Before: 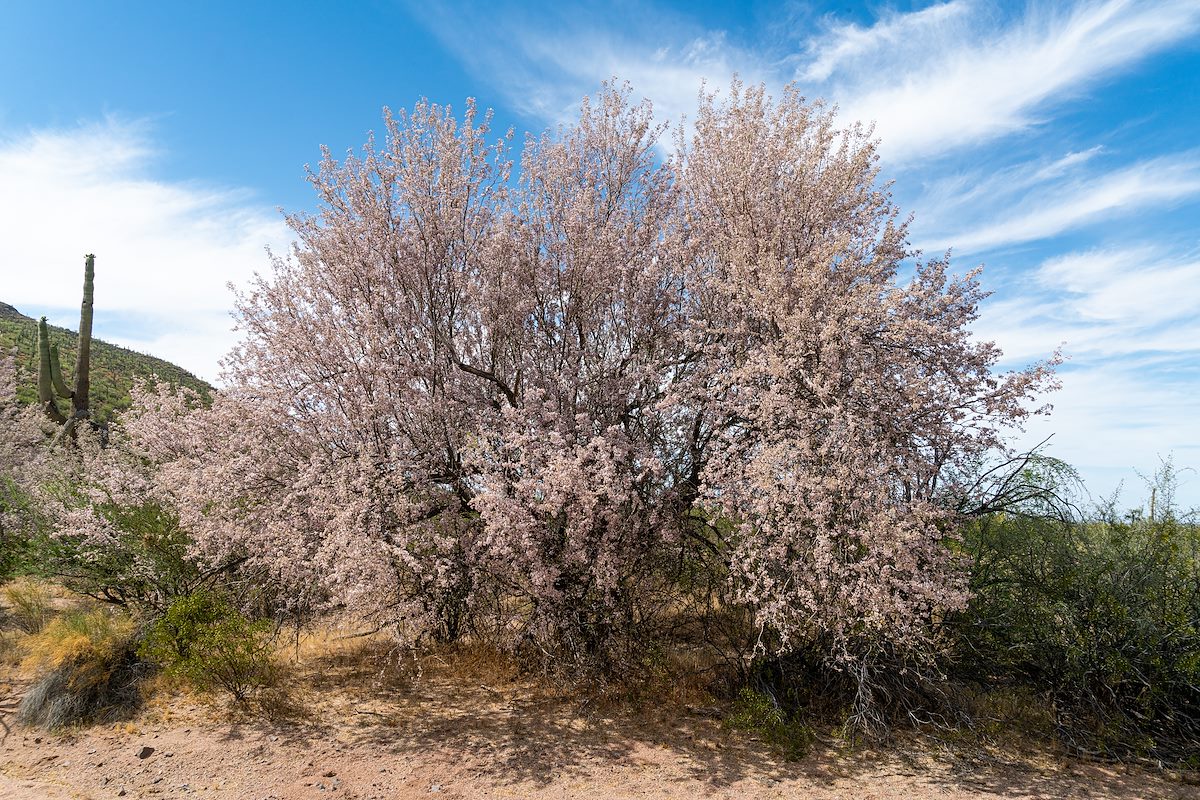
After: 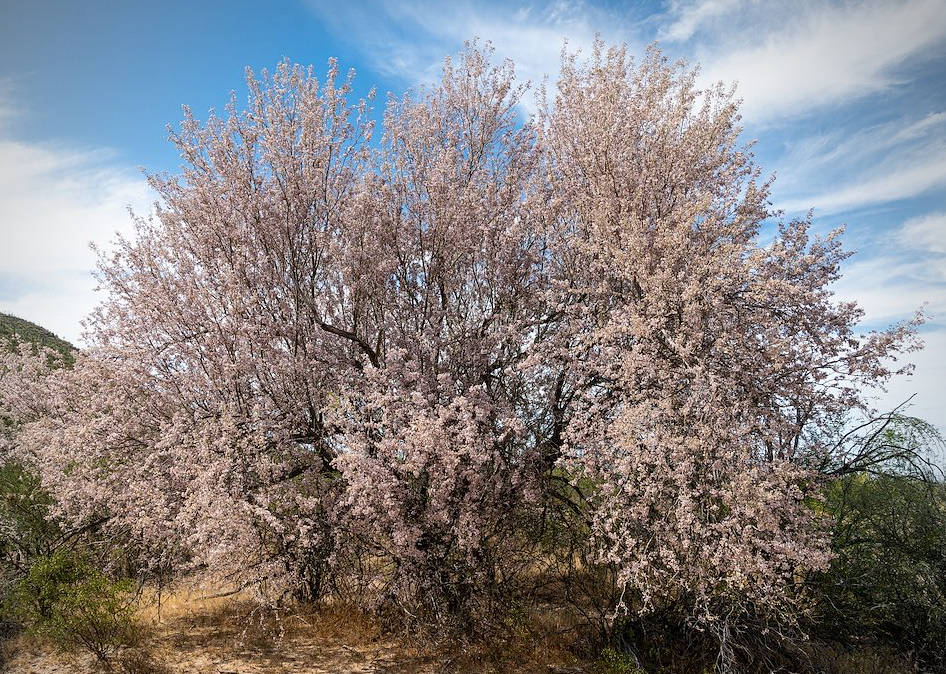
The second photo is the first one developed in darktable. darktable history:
crop: left 11.539%, top 5.012%, right 9.552%, bottom 10.684%
vignetting: center (-0.029, 0.235)
